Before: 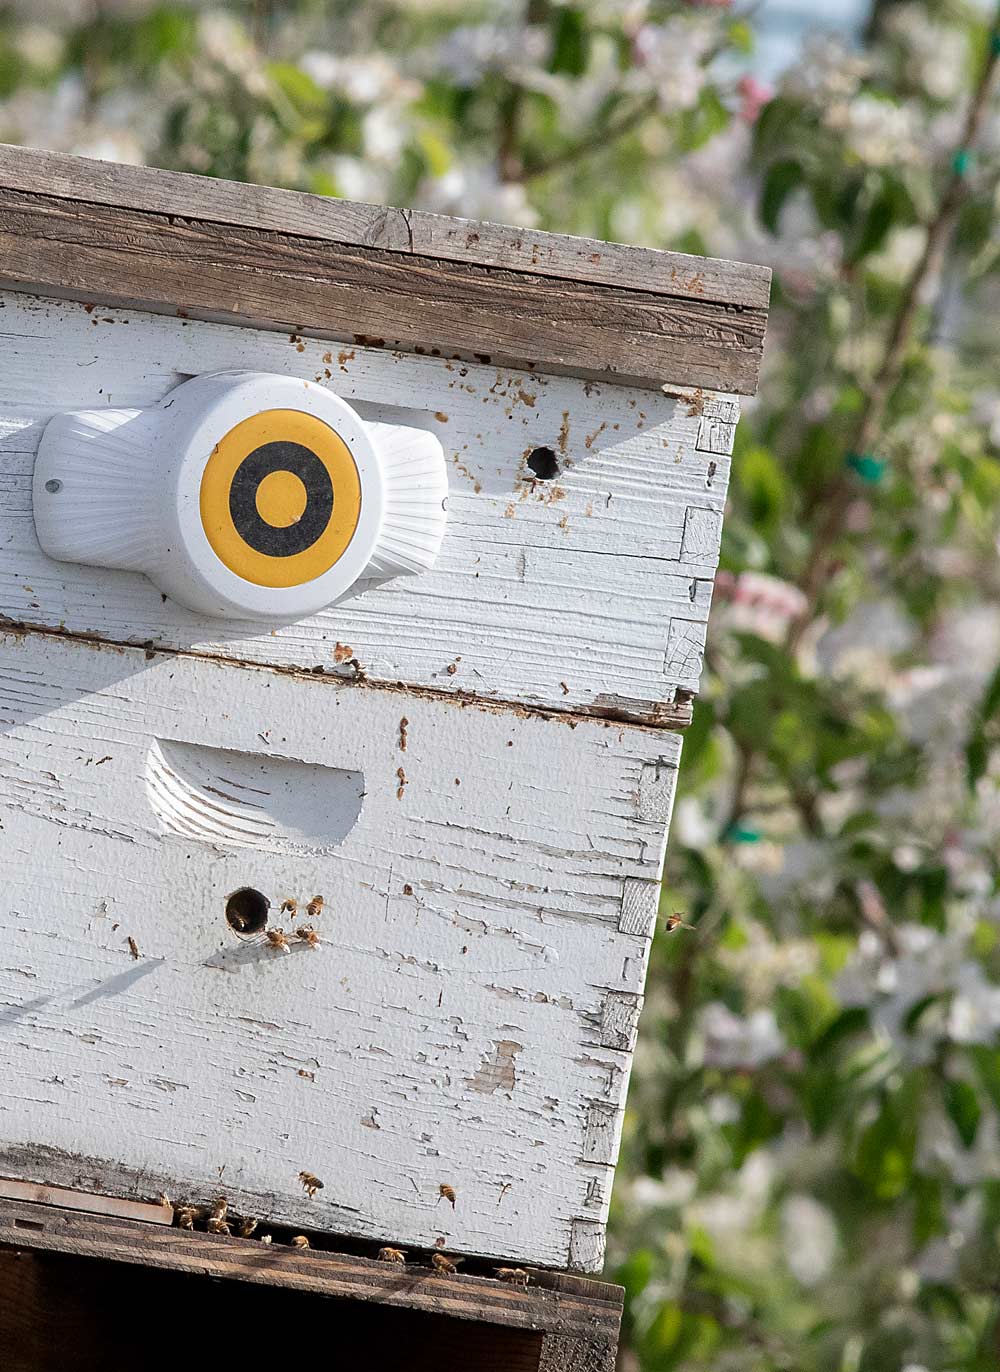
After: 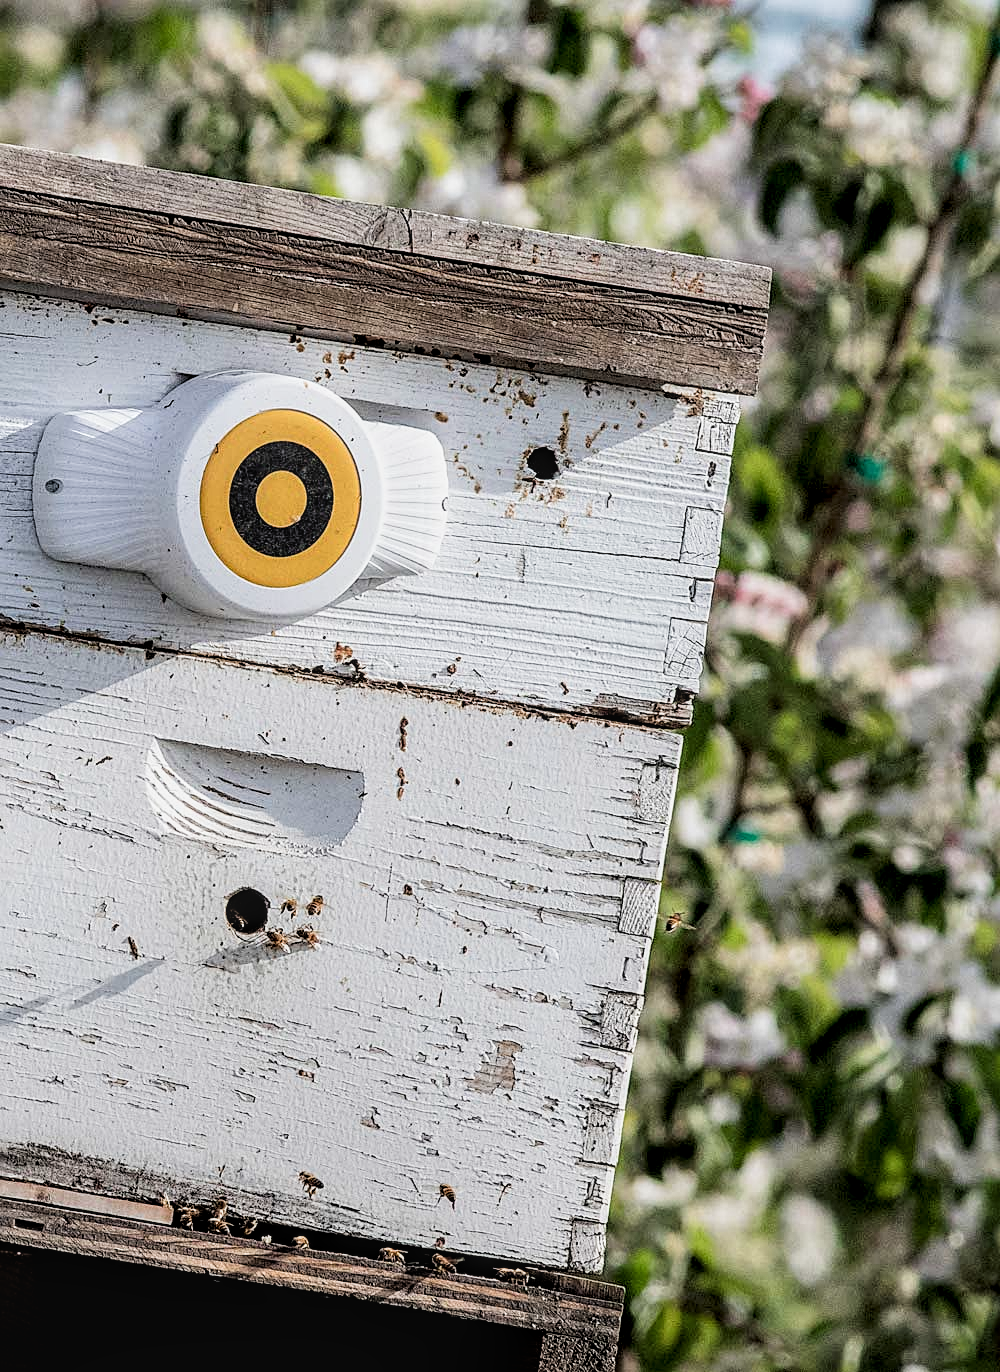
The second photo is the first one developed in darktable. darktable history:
filmic rgb: black relative exposure -5.1 EV, white relative exposure 3.51 EV, hardness 3.17, contrast 1.405, highlights saturation mix -49.21%, iterations of high-quality reconstruction 0
sharpen: radius 2.167, amount 0.389, threshold 0.038
local contrast: detail 130%
